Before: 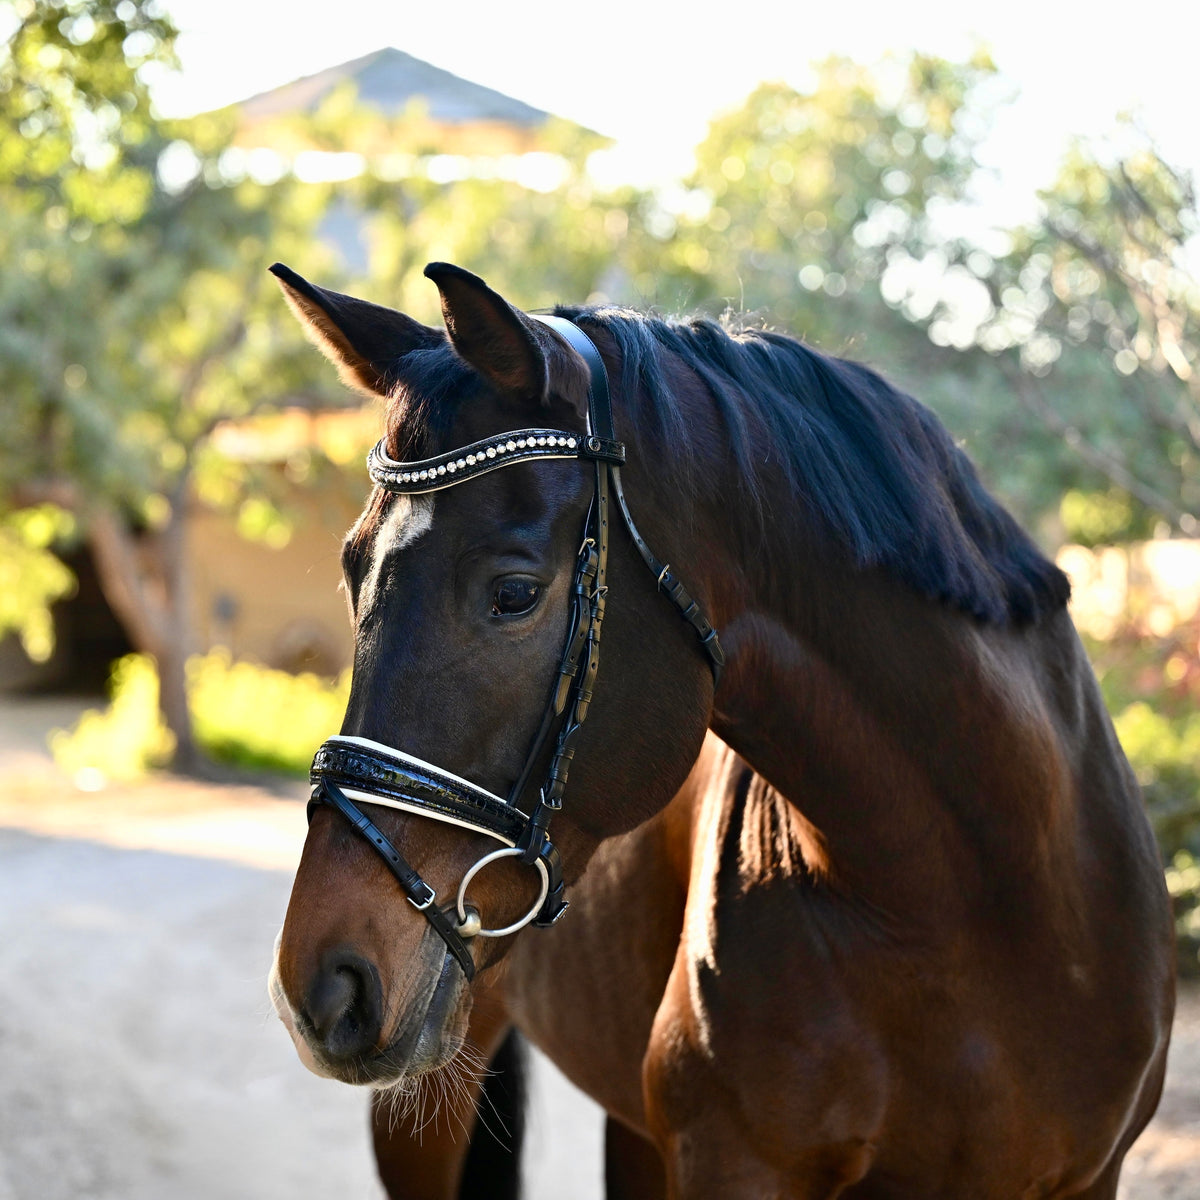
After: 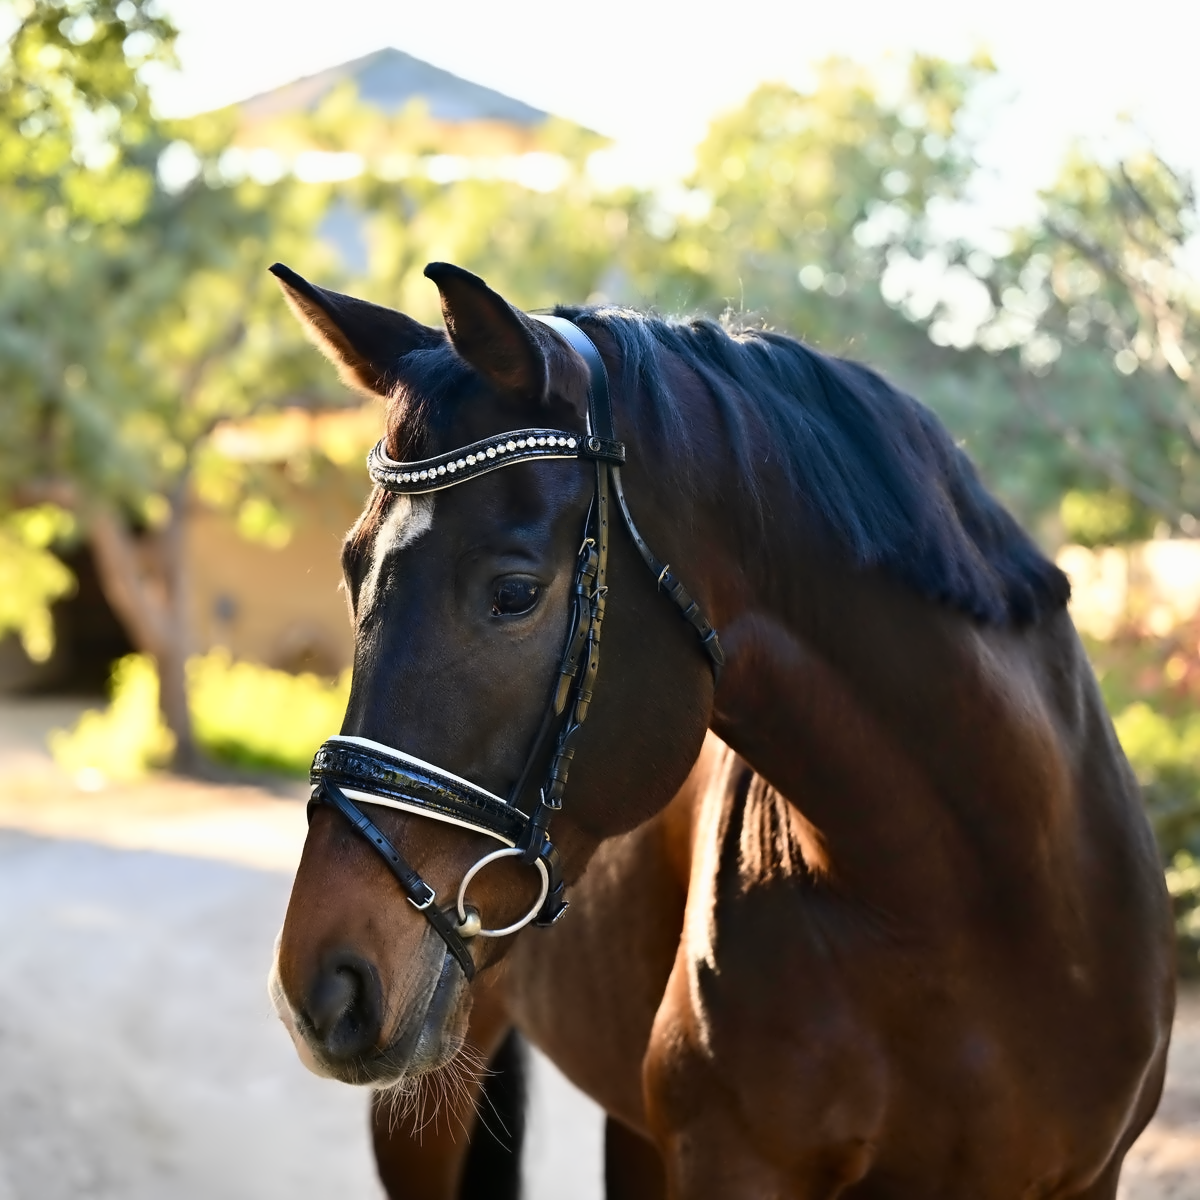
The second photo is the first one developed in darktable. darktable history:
velvia: strength 15%
contrast equalizer: octaves 7, y [[0.5 ×6], [0.5 ×6], [0.5 ×6], [0, 0.033, 0.067, 0.1, 0.133, 0.167], [0, 0.05, 0.1, 0.15, 0.2, 0.25]]
